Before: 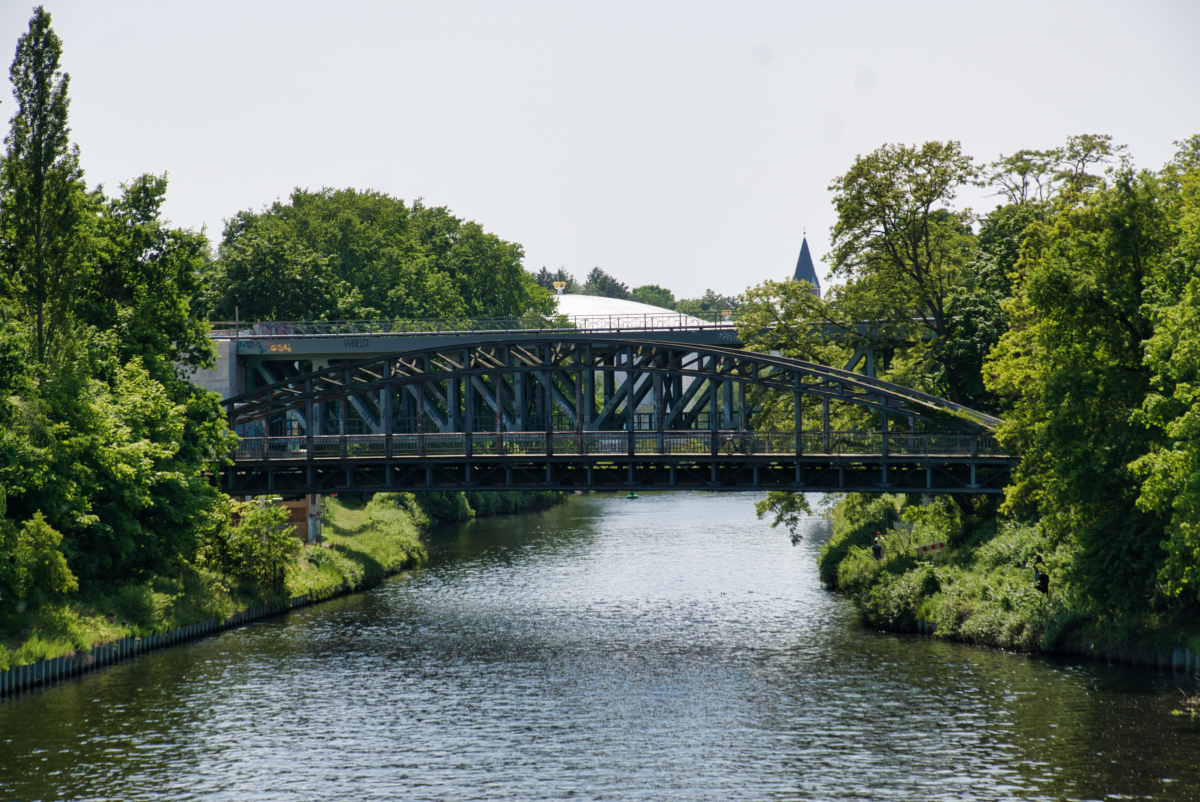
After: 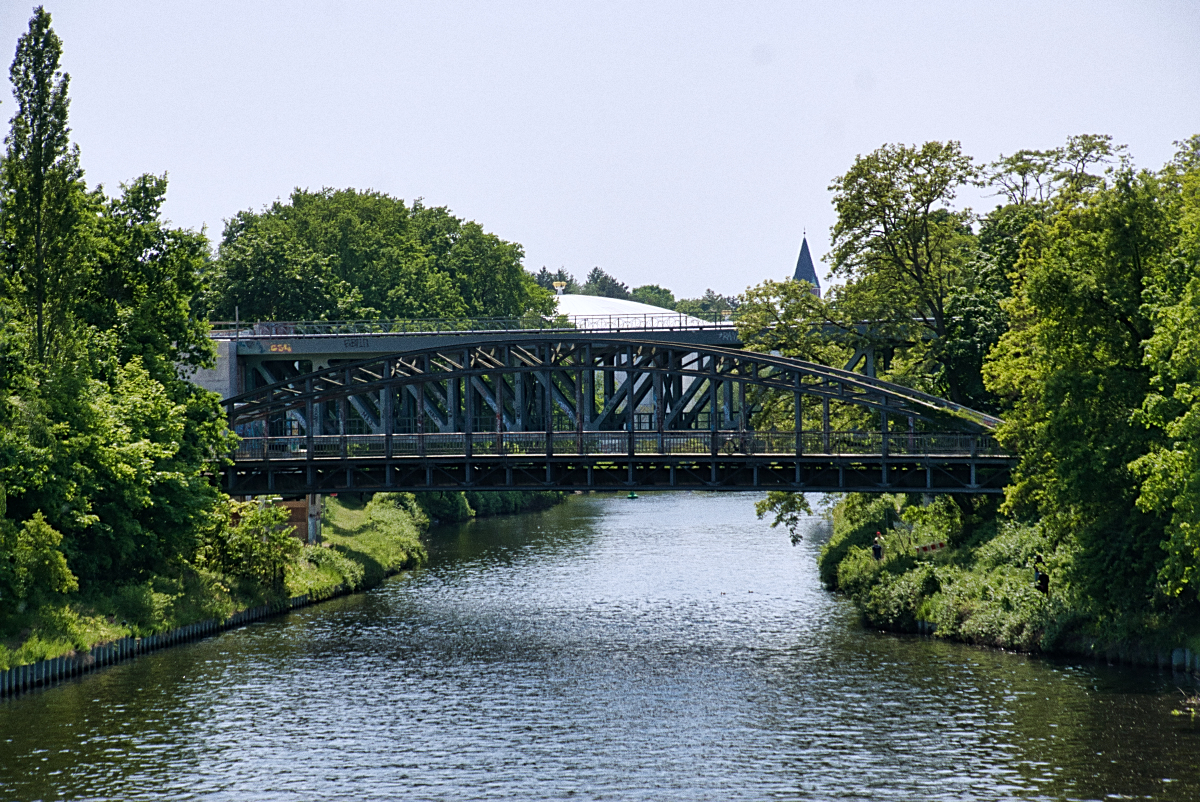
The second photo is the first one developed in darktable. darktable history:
white balance: red 0.984, blue 1.059
grain: strength 26%
sharpen: on, module defaults
